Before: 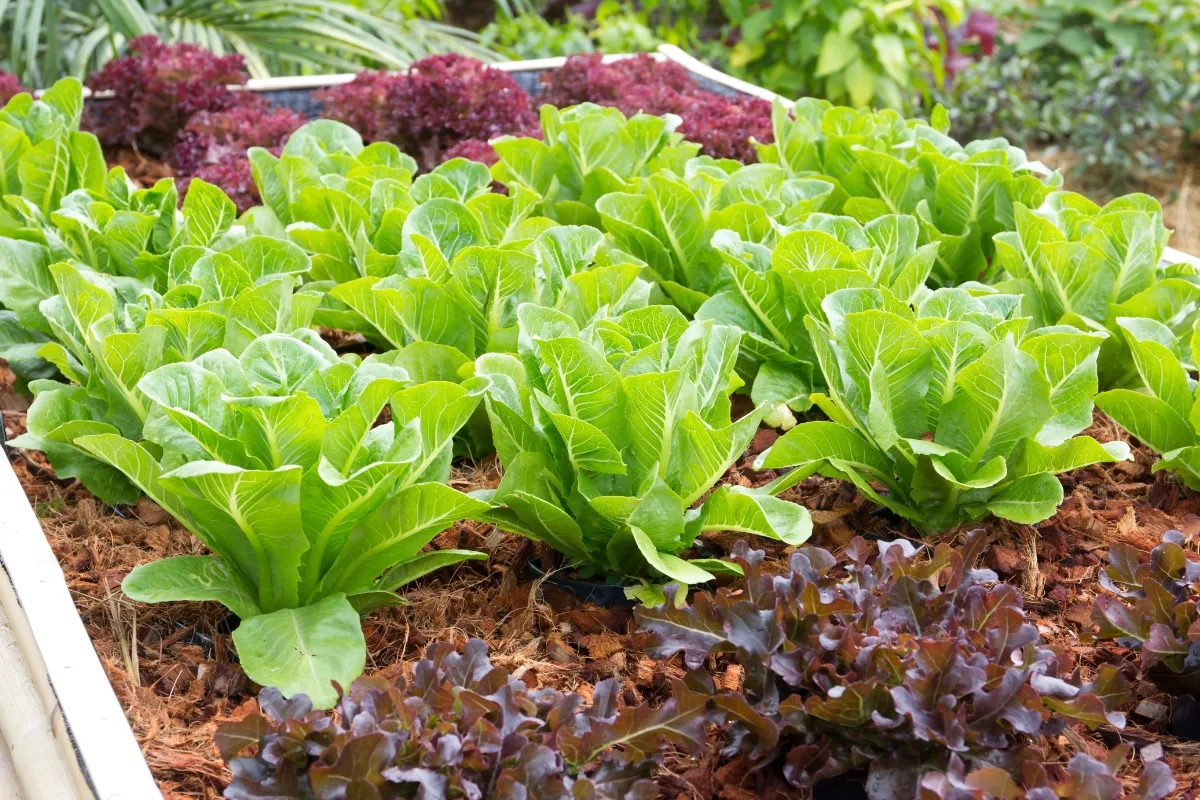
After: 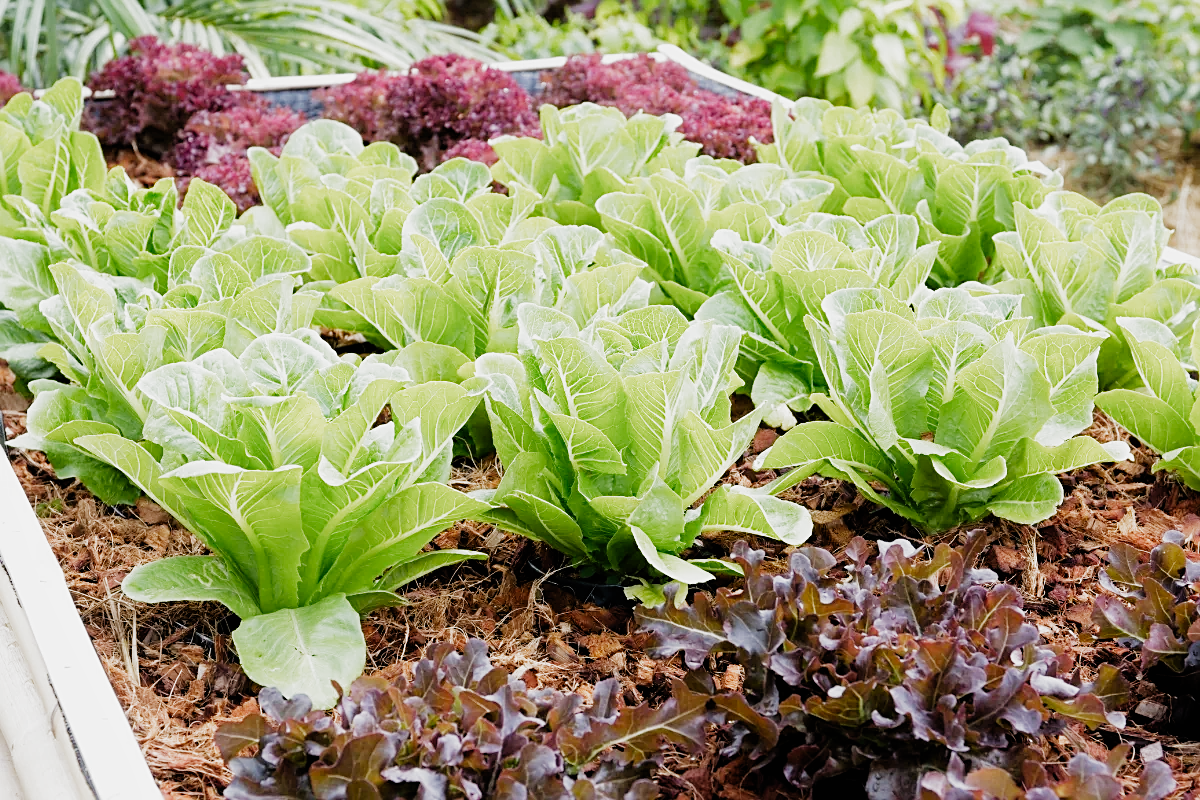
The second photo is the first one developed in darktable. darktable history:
tone equalizer: -8 EV -0.739 EV, -7 EV -0.719 EV, -6 EV -0.563 EV, -5 EV -0.41 EV, -3 EV 0.379 EV, -2 EV 0.6 EV, -1 EV 0.697 EV, +0 EV 0.762 EV, mask exposure compensation -0.513 EV
sharpen: on, module defaults
filmic rgb: black relative exposure -8.12 EV, white relative exposure 3.77 EV, hardness 4.43, add noise in highlights 0.002, preserve chrominance no, color science v3 (2019), use custom middle-gray values true, contrast in highlights soft
